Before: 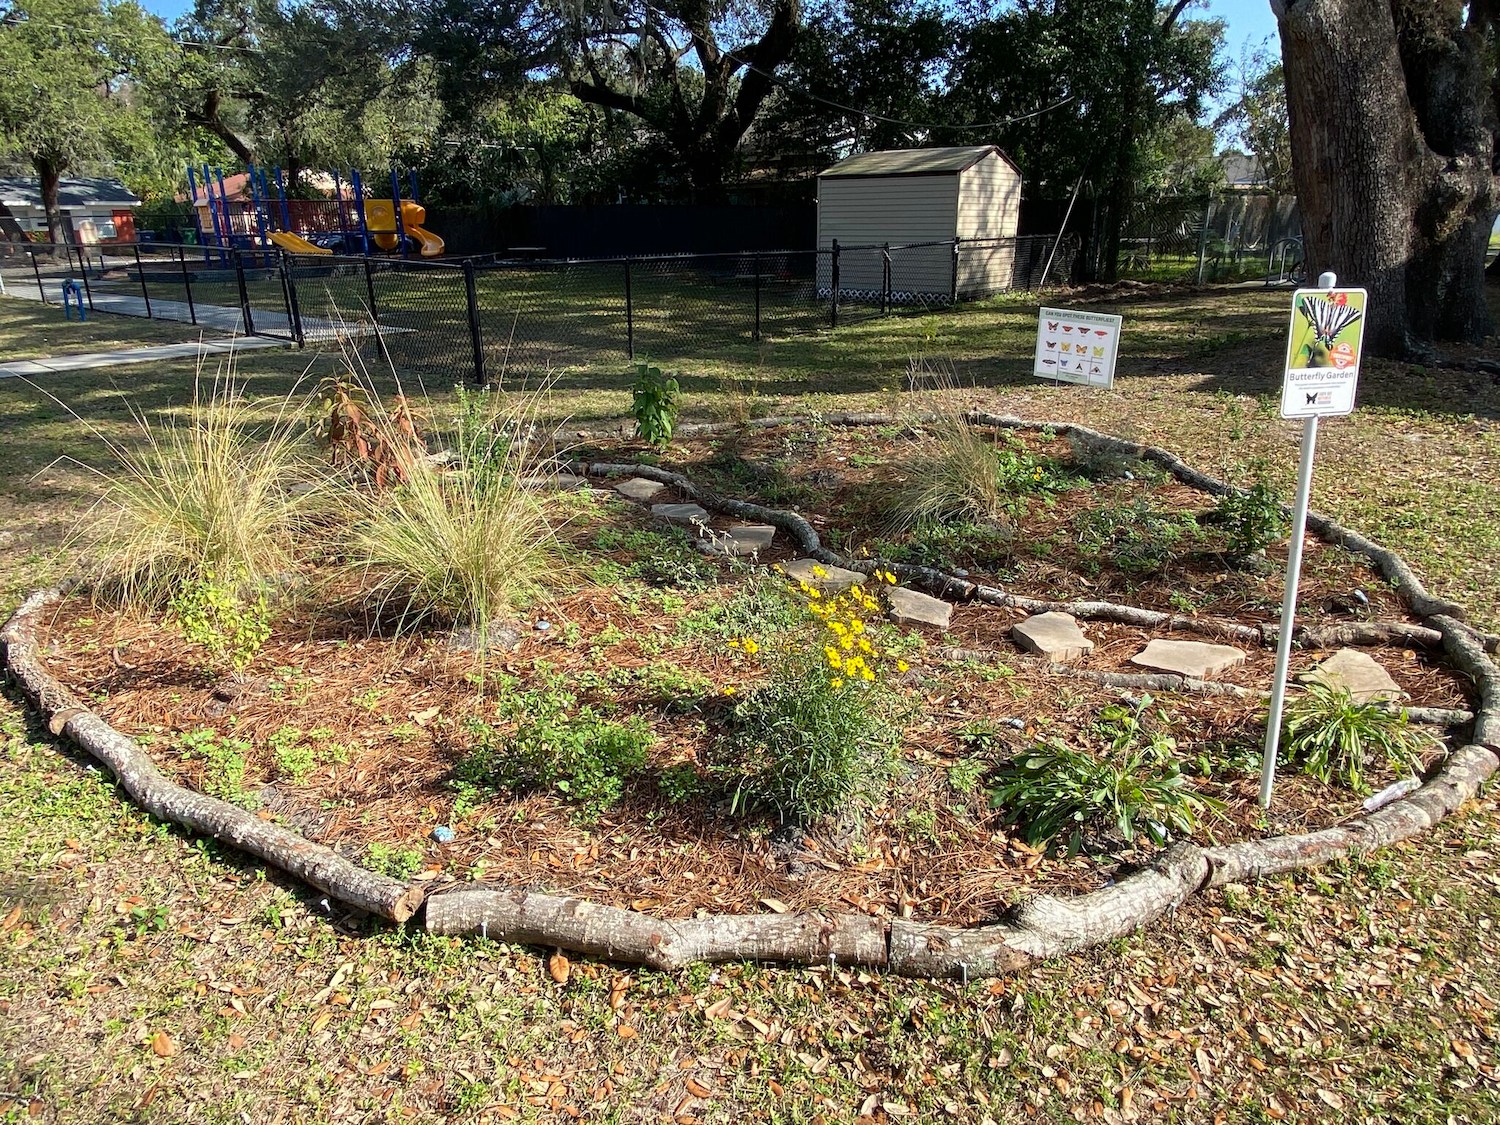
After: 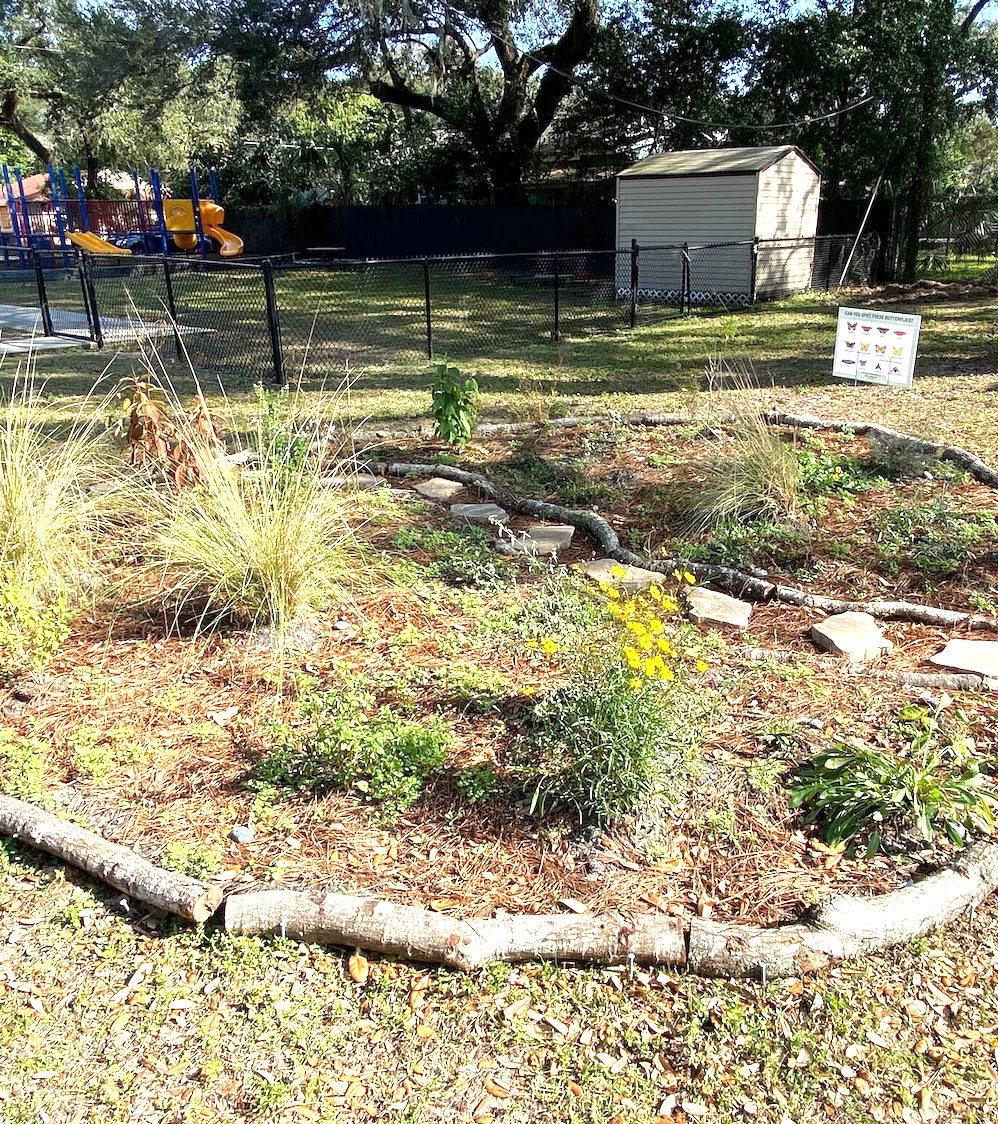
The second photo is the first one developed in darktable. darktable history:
crop and rotate: left 13.451%, right 19.95%
local contrast: highlights 104%, shadows 97%, detail 119%, midtone range 0.2
exposure: black level correction 0, exposure 1.001 EV, compensate highlight preservation false
